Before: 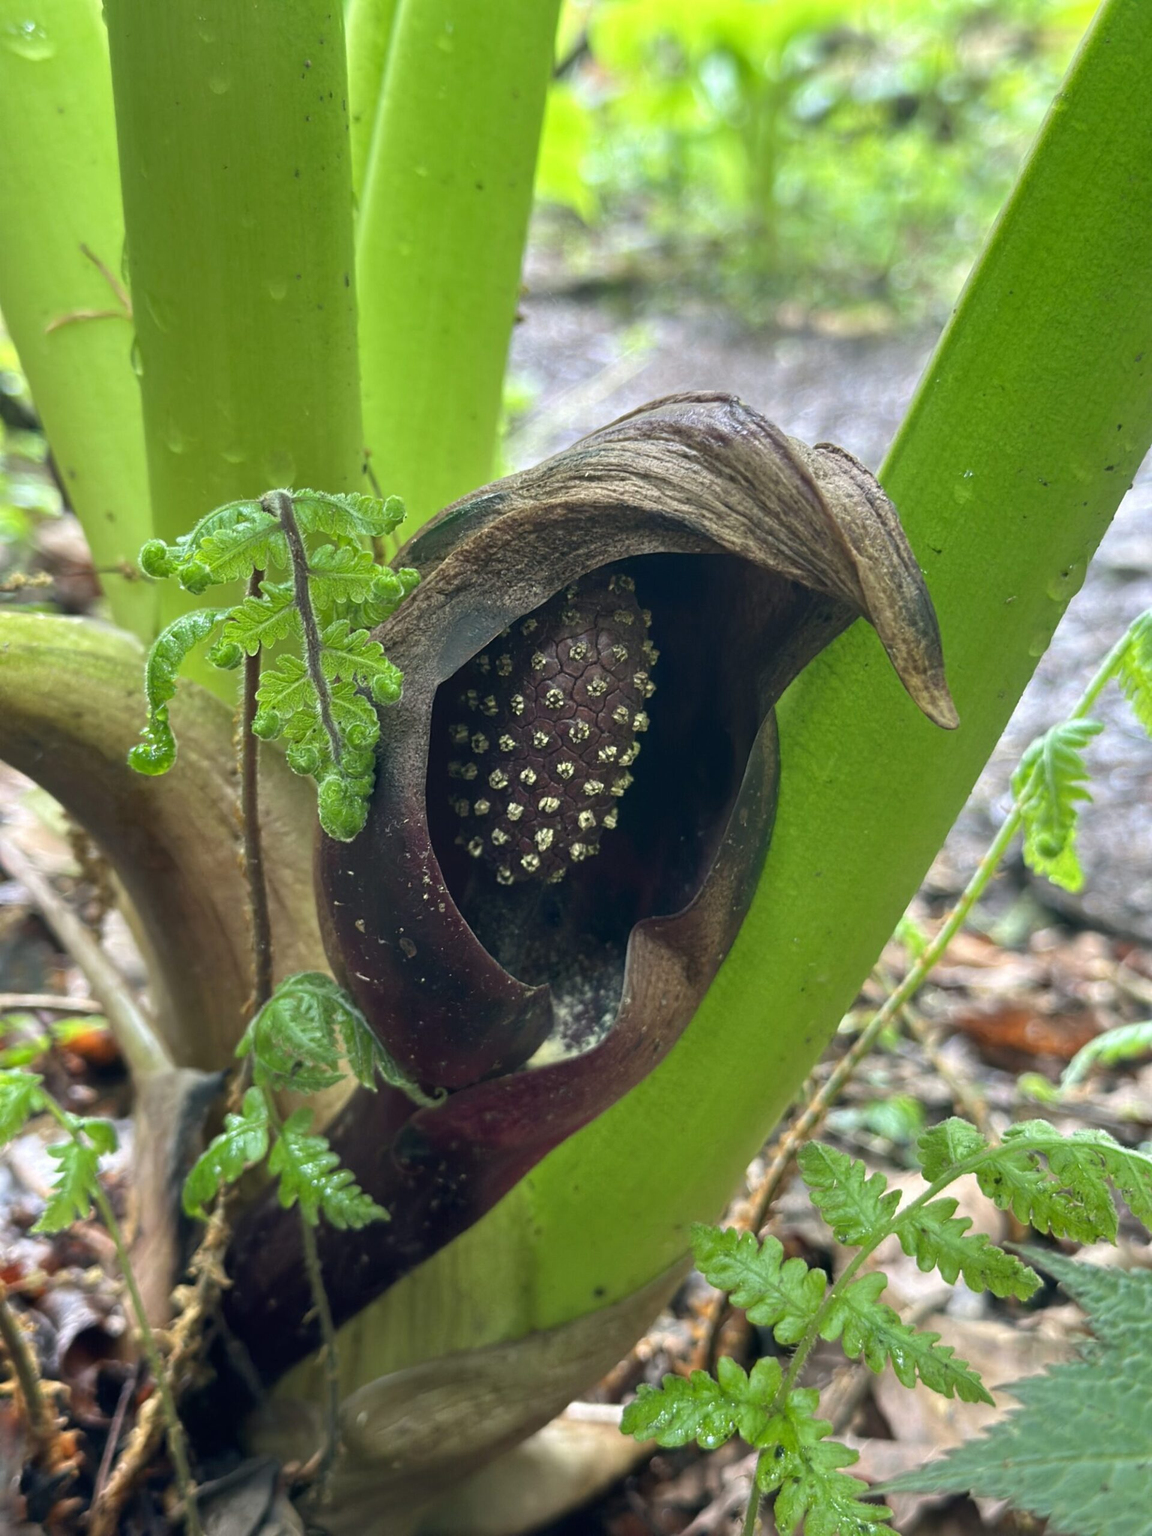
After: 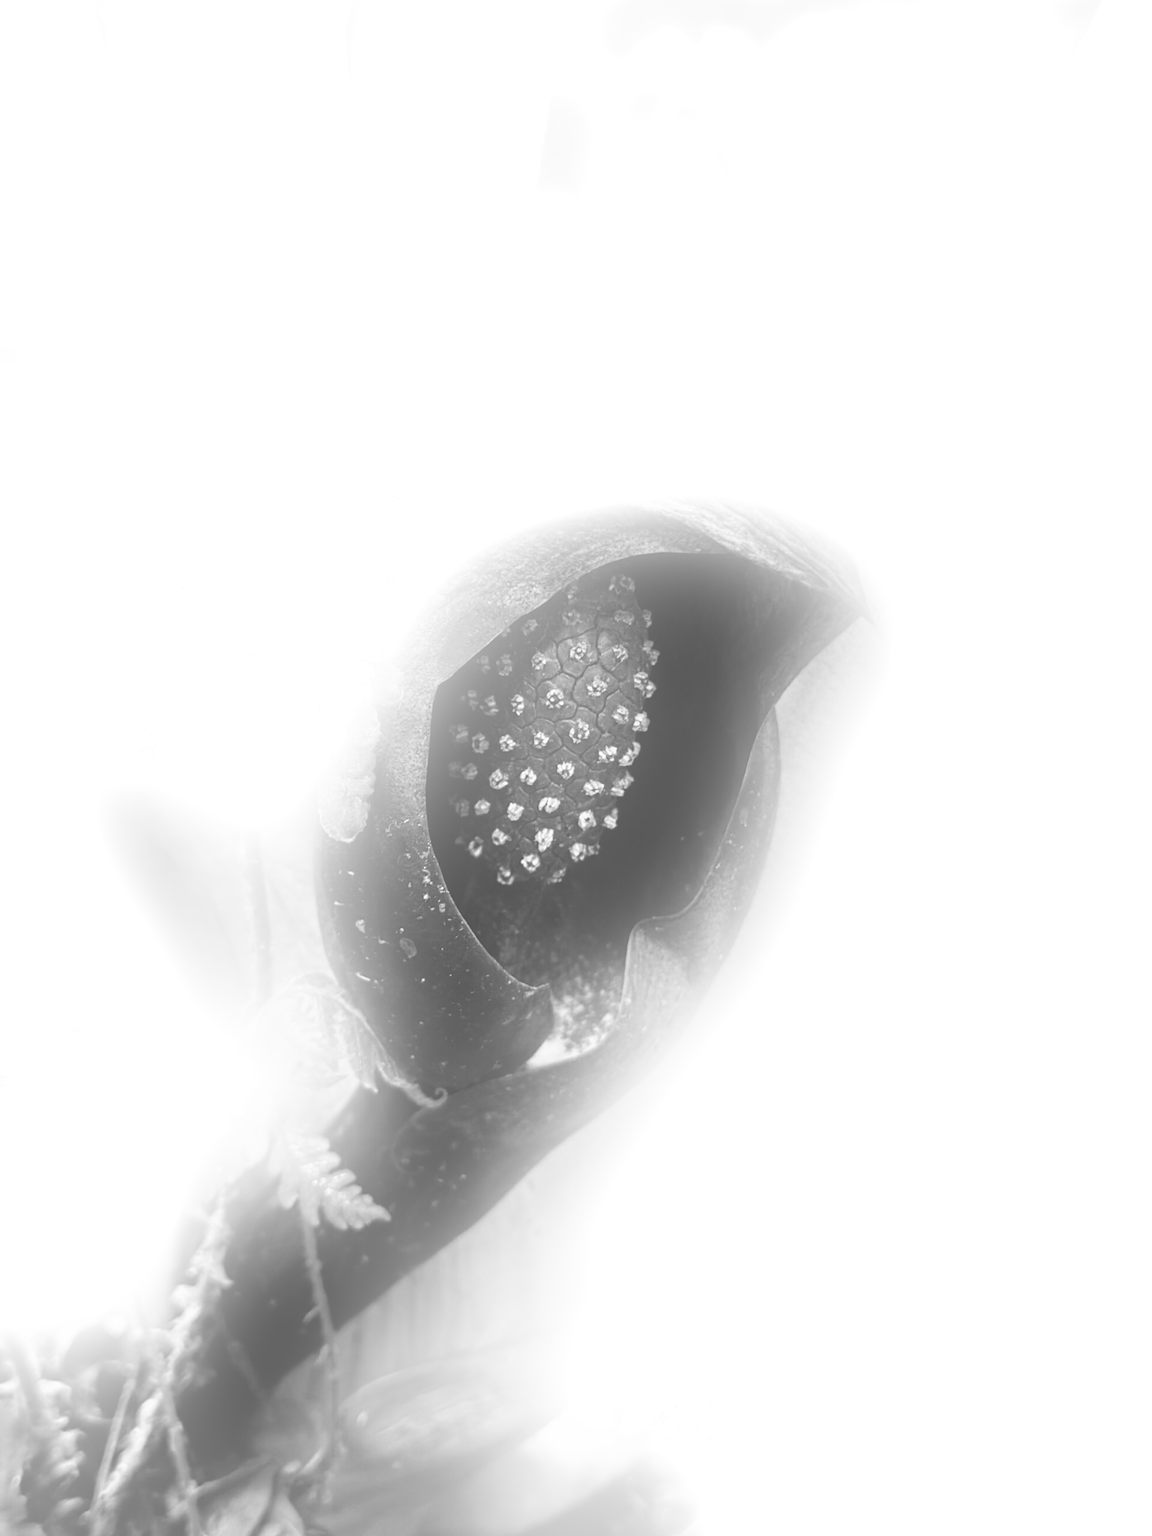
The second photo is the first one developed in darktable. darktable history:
white balance: red 0.931, blue 1.11
bloom: size 25%, threshold 5%, strength 90%
tone curve: curves: ch0 [(0.003, 0.032) (0.037, 0.037) (0.142, 0.117) (0.279, 0.311) (0.405, 0.49) (0.526, 0.651) (0.722, 0.857) (0.875, 0.946) (1, 0.98)]; ch1 [(0, 0) (0.305, 0.325) (0.453, 0.437) (0.482, 0.474) (0.501, 0.498) (0.515, 0.523) (0.559, 0.591) (0.6, 0.643) (0.656, 0.707) (1, 1)]; ch2 [(0, 0) (0.323, 0.277) (0.424, 0.396) (0.479, 0.484) (0.499, 0.502) (0.515, 0.537) (0.573, 0.602) (0.653, 0.675) (0.75, 0.756) (1, 1)], color space Lab, independent channels, preserve colors none
color correction: highlights a* 0.207, highlights b* 2.7, shadows a* -0.874, shadows b* -4.78
monochrome: on, module defaults
